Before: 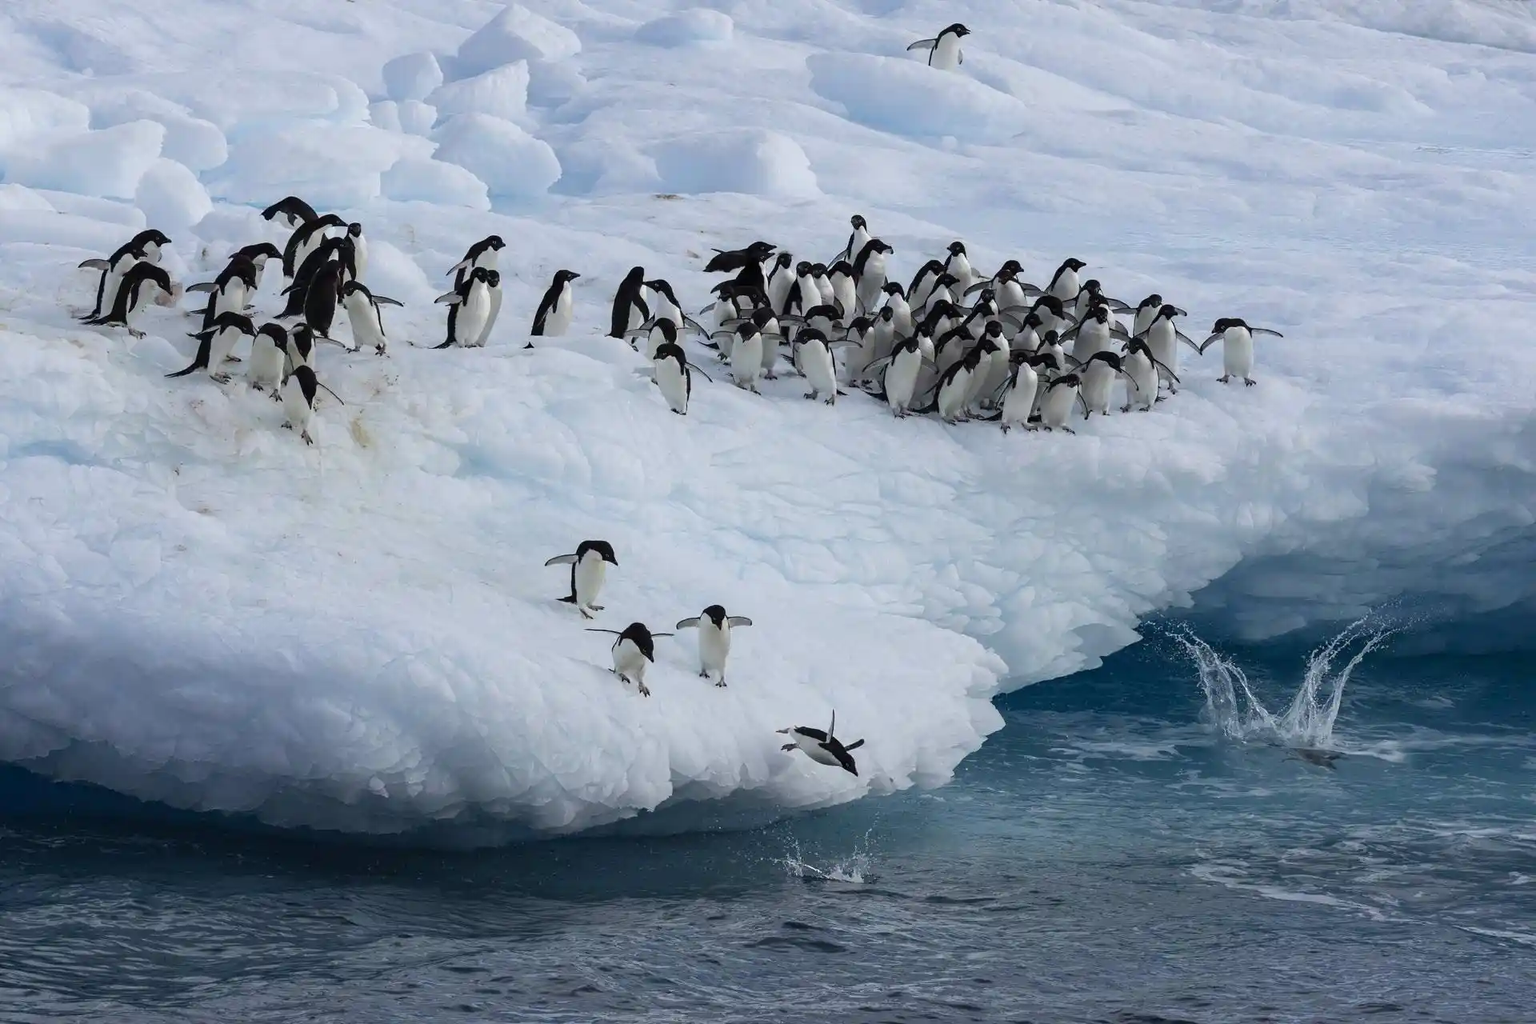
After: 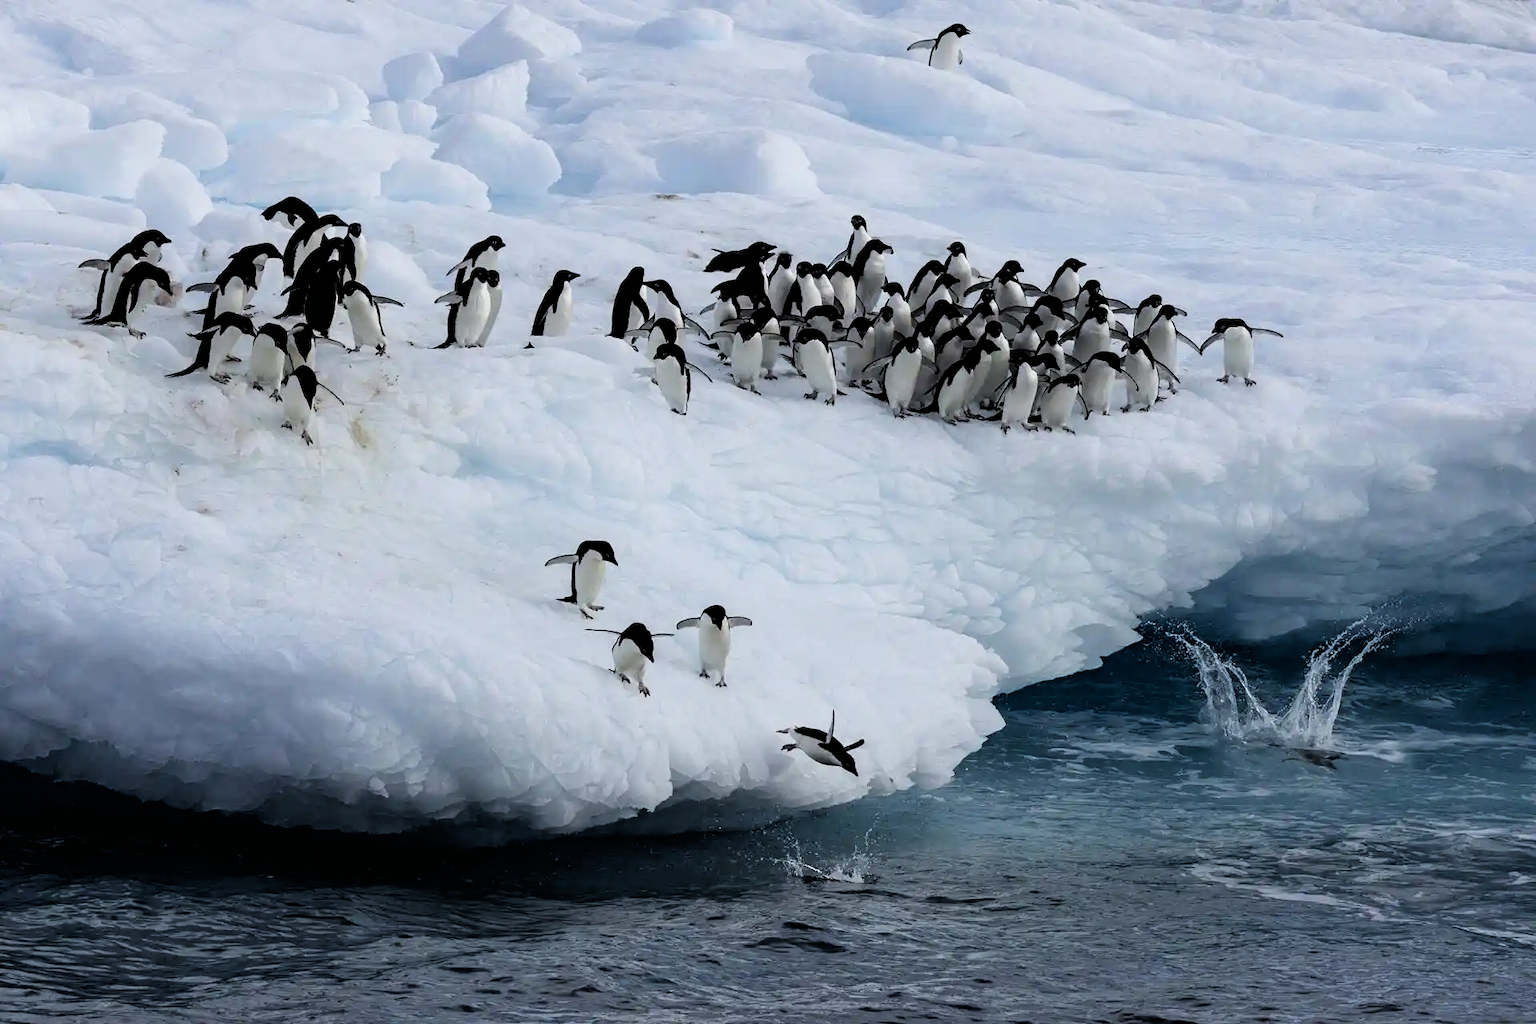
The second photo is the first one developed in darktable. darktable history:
filmic rgb: black relative exposure -3.69 EV, white relative exposure 2.74 EV, dynamic range scaling -5.24%, hardness 3.04
